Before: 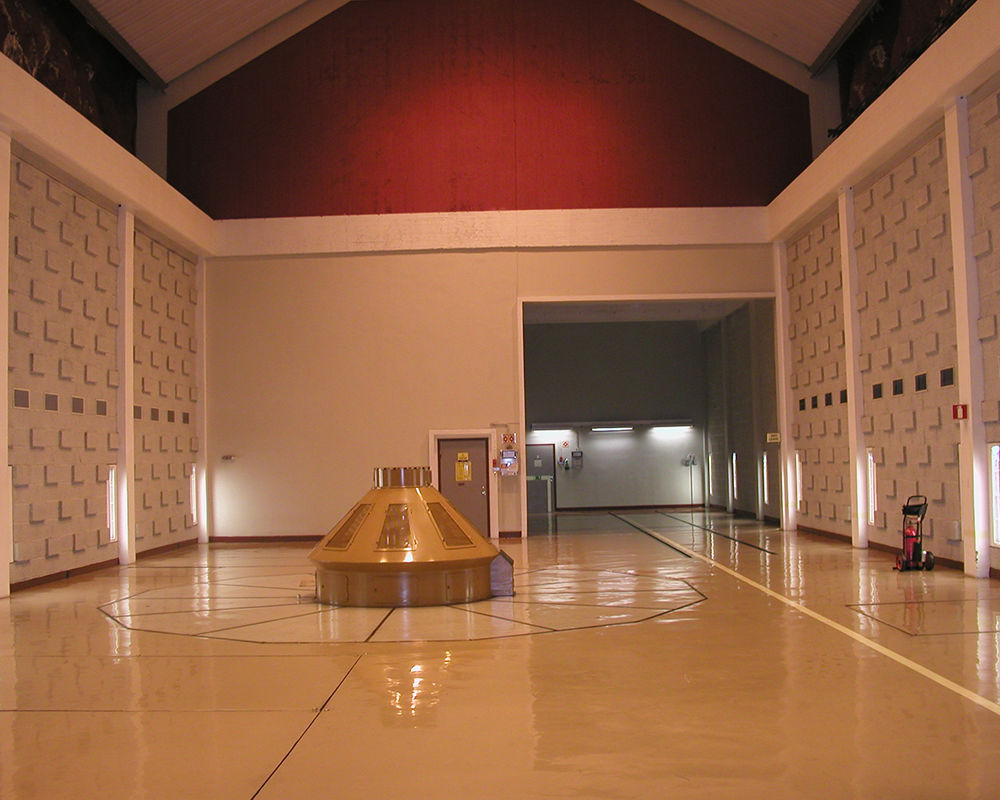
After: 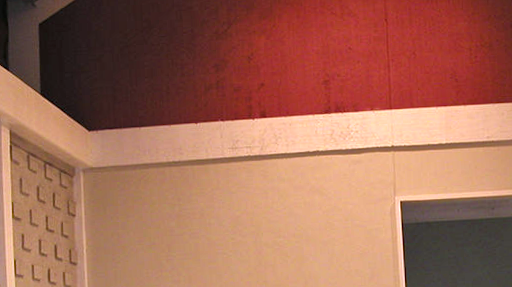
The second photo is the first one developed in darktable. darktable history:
rotate and perspective: rotation -2.12°, lens shift (vertical) 0.009, lens shift (horizontal) -0.008, automatic cropping original format, crop left 0.036, crop right 0.964, crop top 0.05, crop bottom 0.959
exposure: black level correction 0, exposure 0.7 EV, compensate exposure bias true, compensate highlight preservation false
local contrast: mode bilateral grid, contrast 20, coarseness 20, detail 150%, midtone range 0.2
white balance: red 0.924, blue 1.095
crop: left 10.121%, top 10.631%, right 36.218%, bottom 51.526%
